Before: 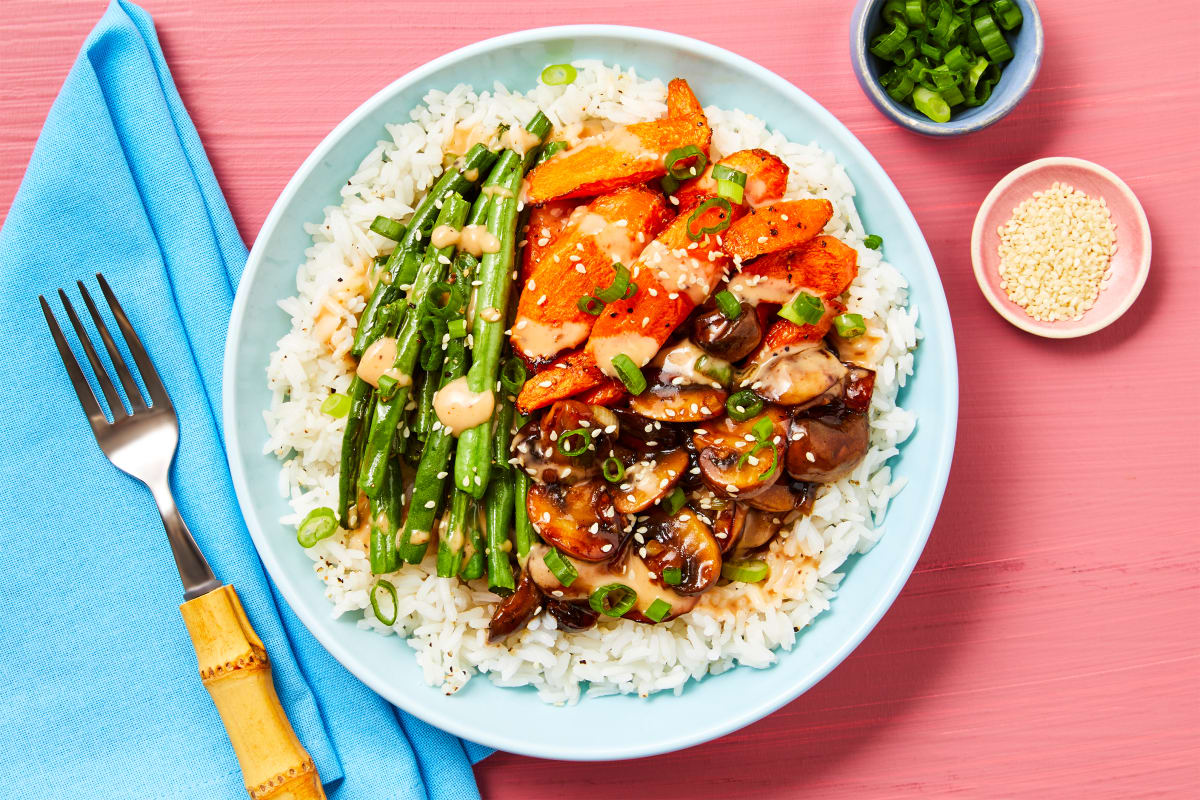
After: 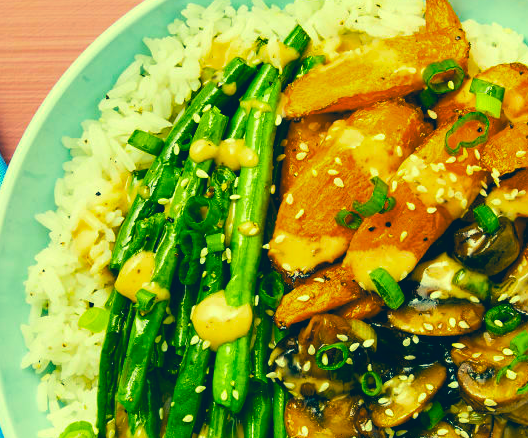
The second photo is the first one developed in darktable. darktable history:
crop: left 20.248%, top 10.86%, right 35.675%, bottom 34.321%
color balance rgb: perceptual saturation grading › global saturation 25%, global vibrance 20%
color correction: highlights a* -15.58, highlights b* 40, shadows a* -40, shadows b* -26.18
tone equalizer: on, module defaults
